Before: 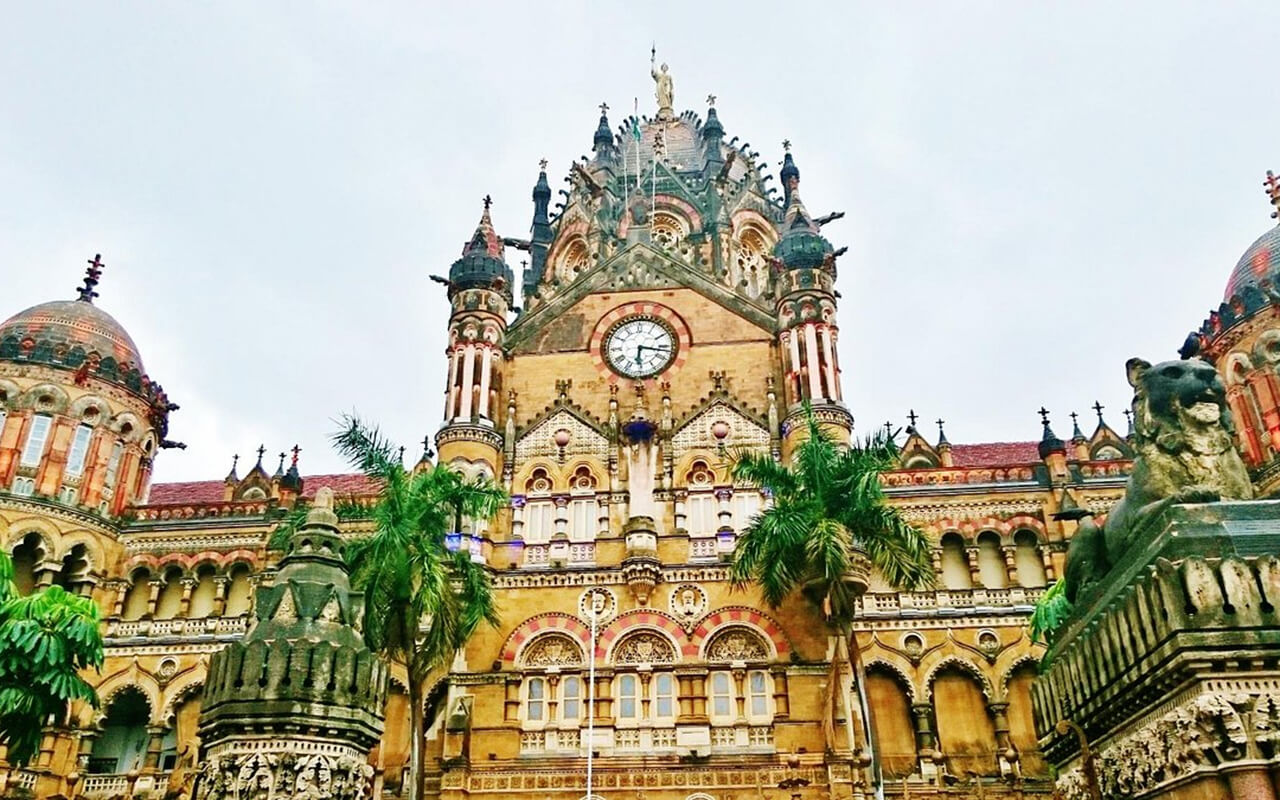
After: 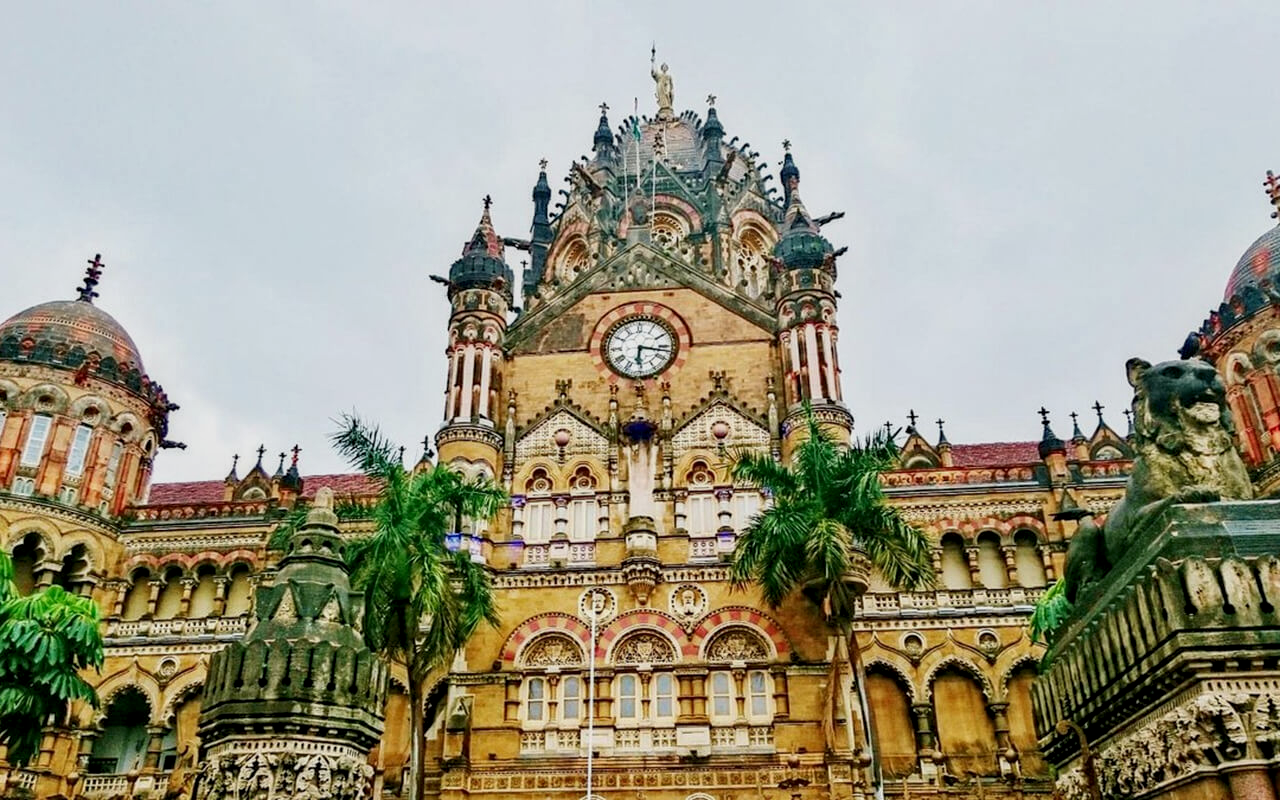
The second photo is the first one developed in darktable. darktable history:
exposure: exposure -0.328 EV, compensate highlight preservation false
local contrast: shadows 95%, midtone range 0.498
